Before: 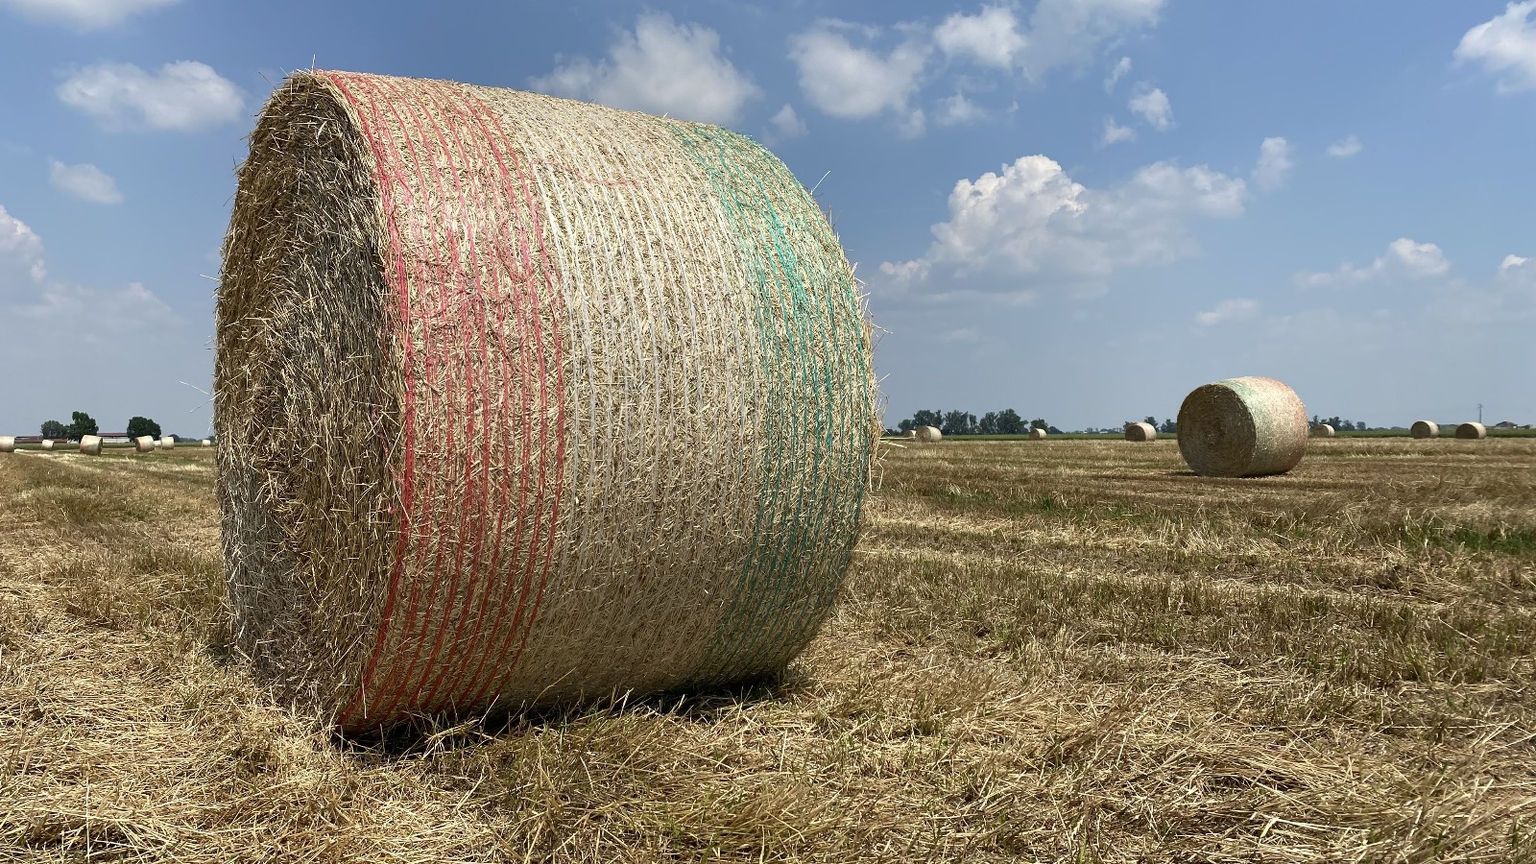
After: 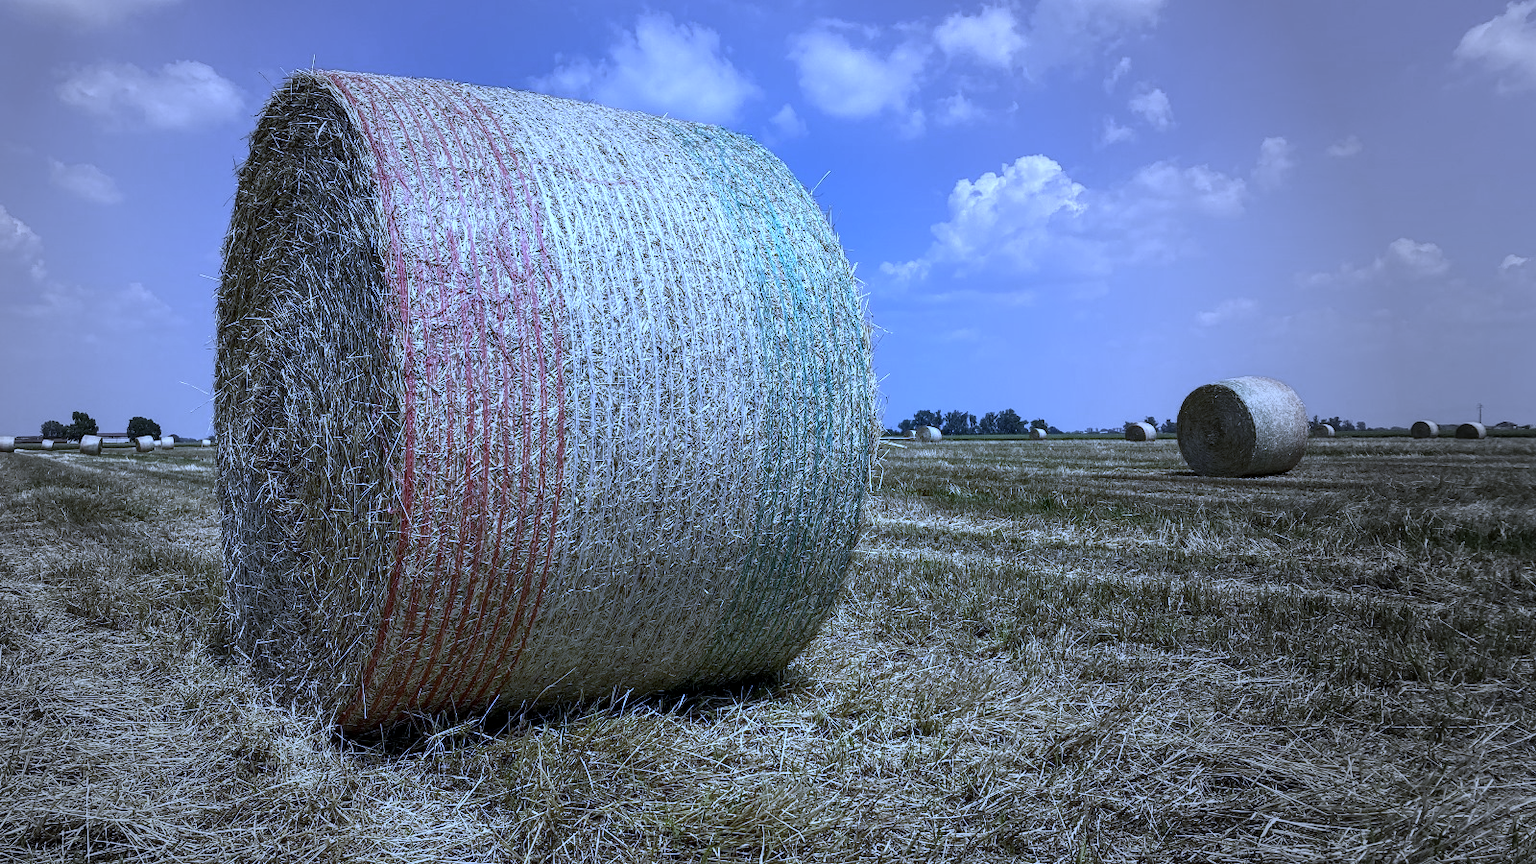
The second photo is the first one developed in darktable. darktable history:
white balance: red 0.766, blue 1.537
vignetting: fall-off start 33.76%, fall-off radius 64.94%, brightness -0.575, center (-0.12, -0.002), width/height ratio 0.959
local contrast: on, module defaults
